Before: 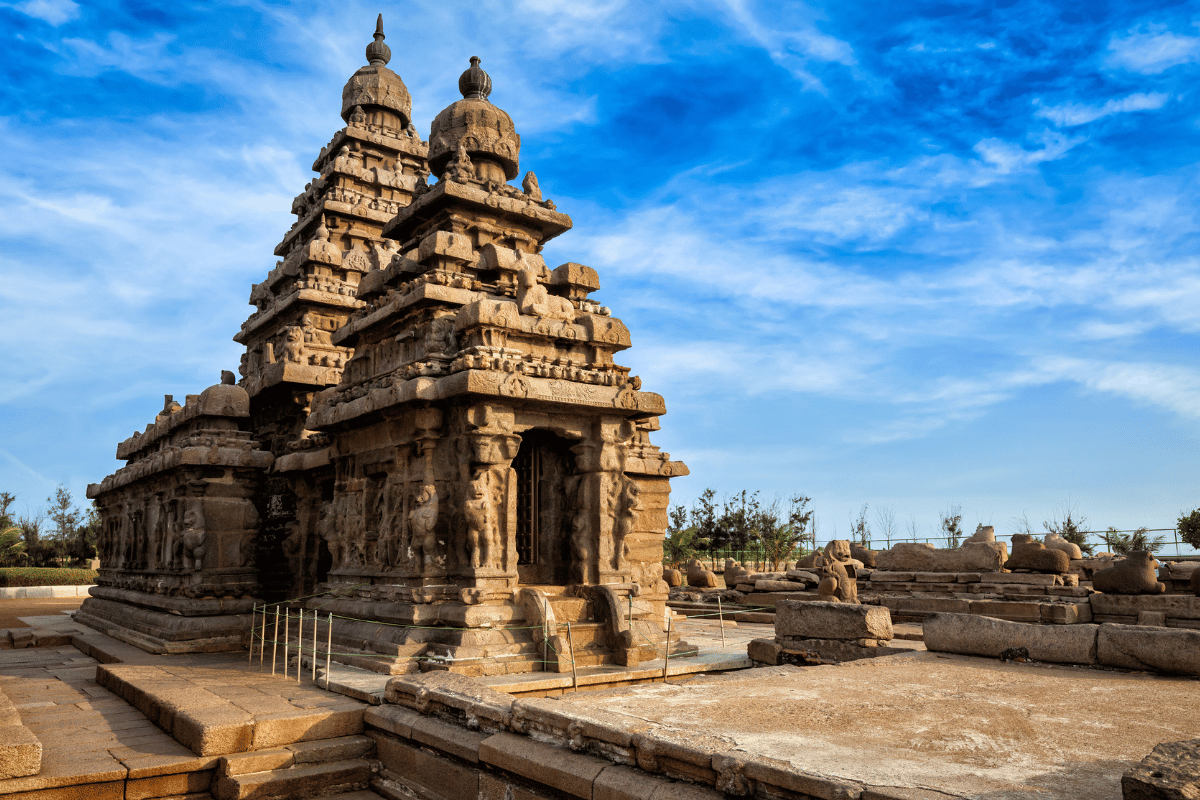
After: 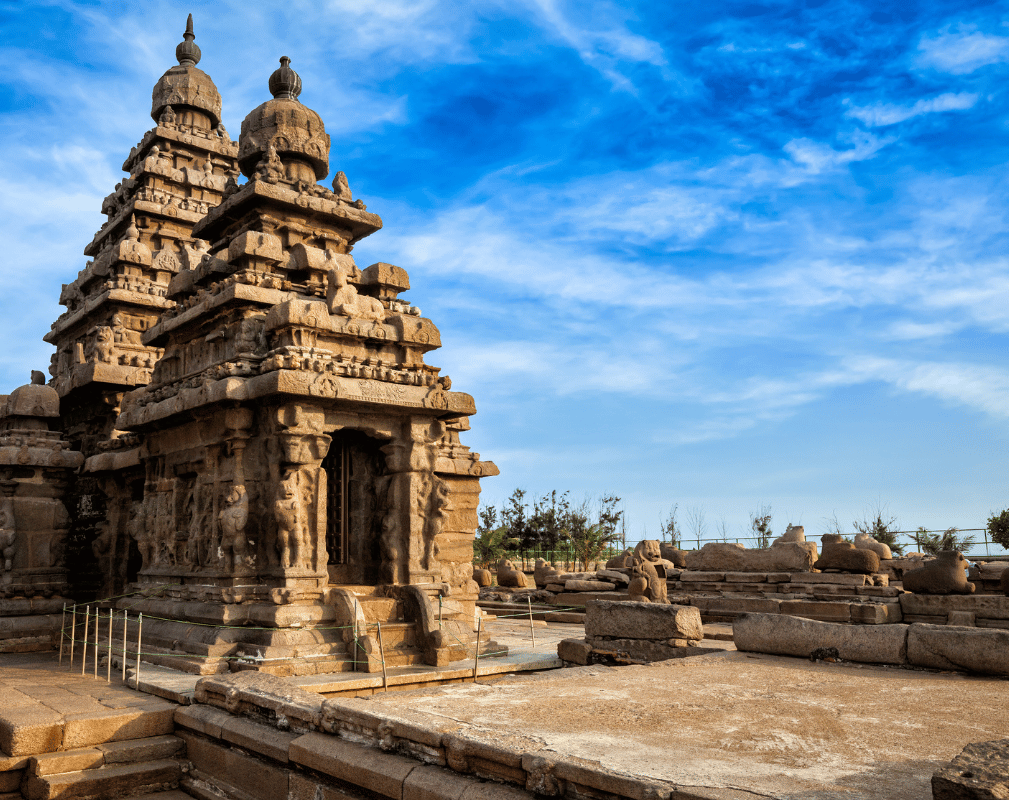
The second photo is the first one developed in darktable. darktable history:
crop: left 15.912%
